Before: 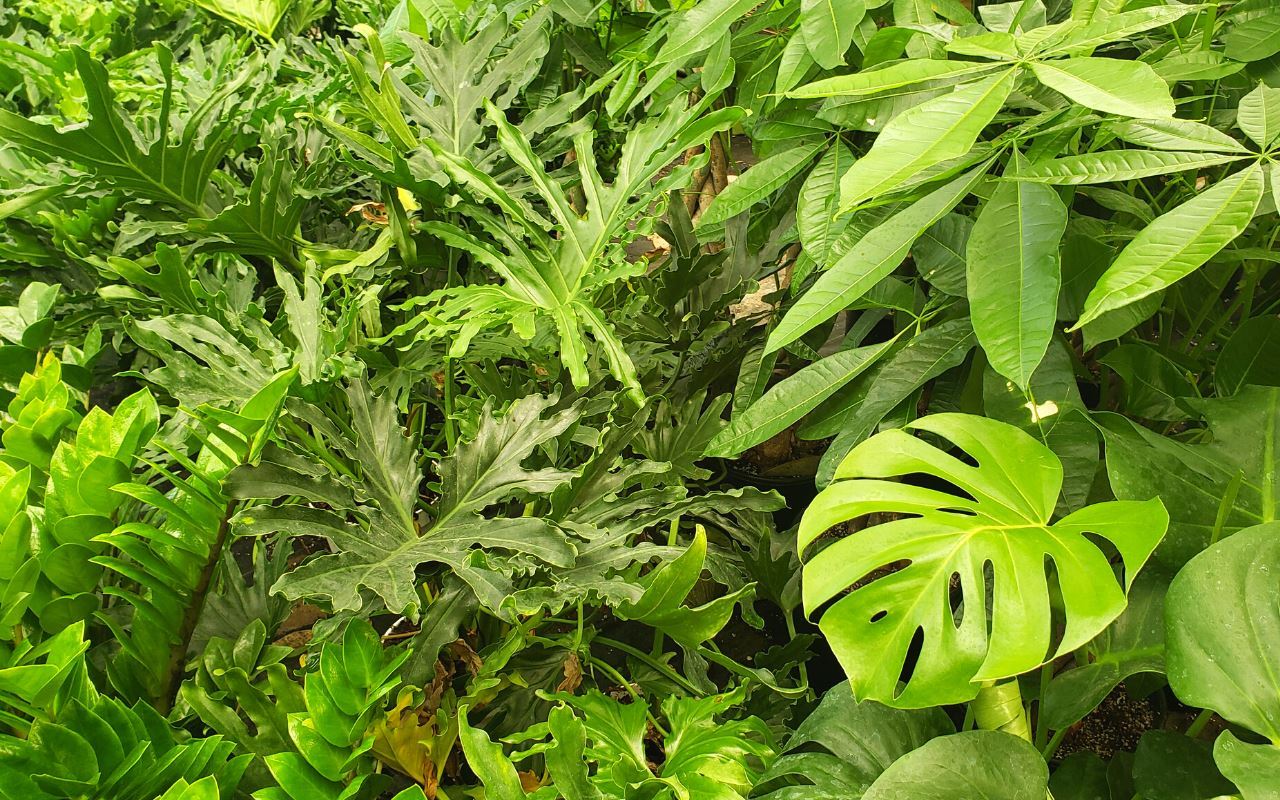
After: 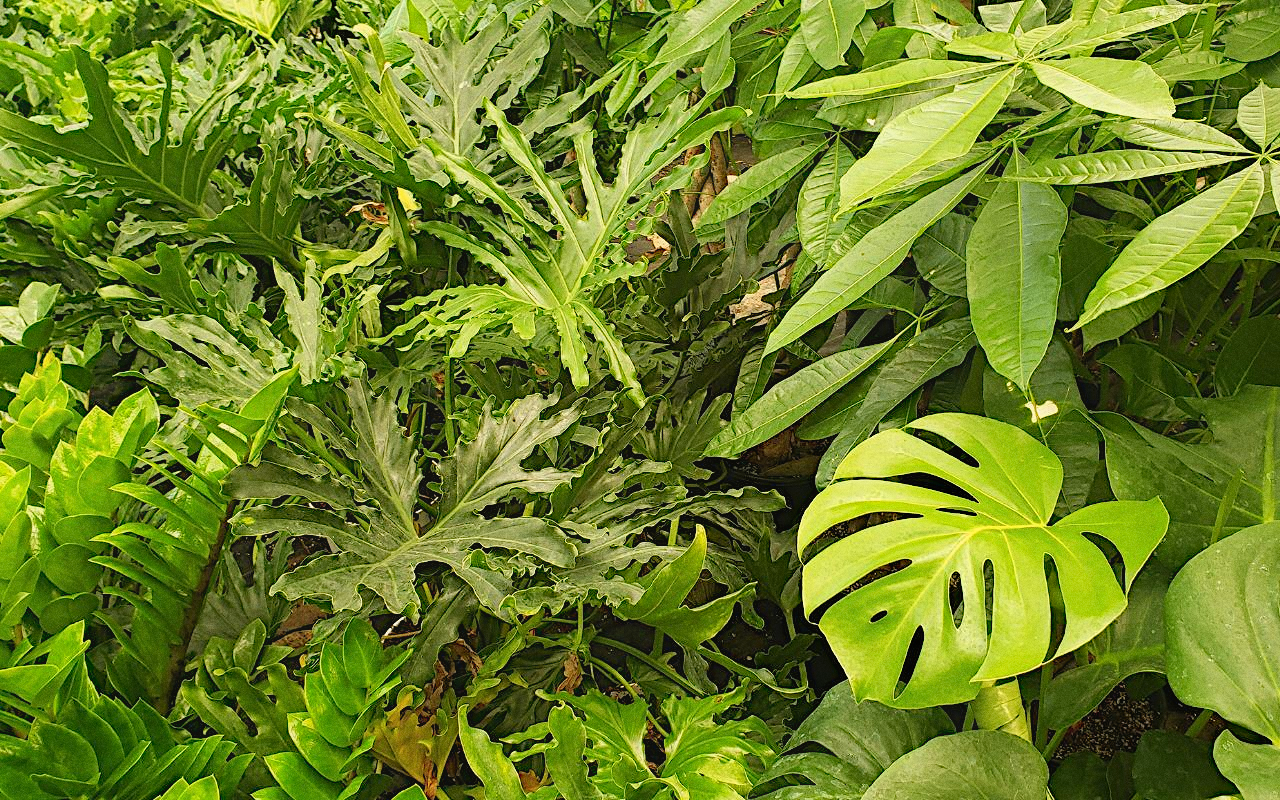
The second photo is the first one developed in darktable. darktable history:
diffuse or sharpen "_builtin_sharpen demosaicing | AA filter": edge sensitivity 1, 1st order anisotropy 100%, 2nd order anisotropy 100%, 3rd order anisotropy 100%, 4th order anisotropy 100%, 1st order speed -25%, 2nd order speed -25%, 3rd order speed -25%, 4th order speed -25%
rgb primaries "nice": tint hue -2.48°, red hue -0.024, green purity 1.08, blue hue -0.112, blue purity 1.17
color balance rgb "filmic": shadows lift › chroma 2%, shadows lift › hue 200.7°, highlights gain › chroma 1.5%, highlights gain › hue 42.65°, global offset › luminance 1%, perceptual saturation grading › highlights -33.8%, perceptual saturation grading › shadows 28.92%, perceptual brilliance grading › highlights 10.1%, perceptual brilliance grading › shadows -10.8%, global vibrance 24.56%, contrast -9.93%
grain: on, module defaults
contrast equalizer "negative clarity": octaves 7, y [[0.6 ×6], [0.55 ×6], [0 ×6], [0 ×6], [0 ×6]], mix -0.3
